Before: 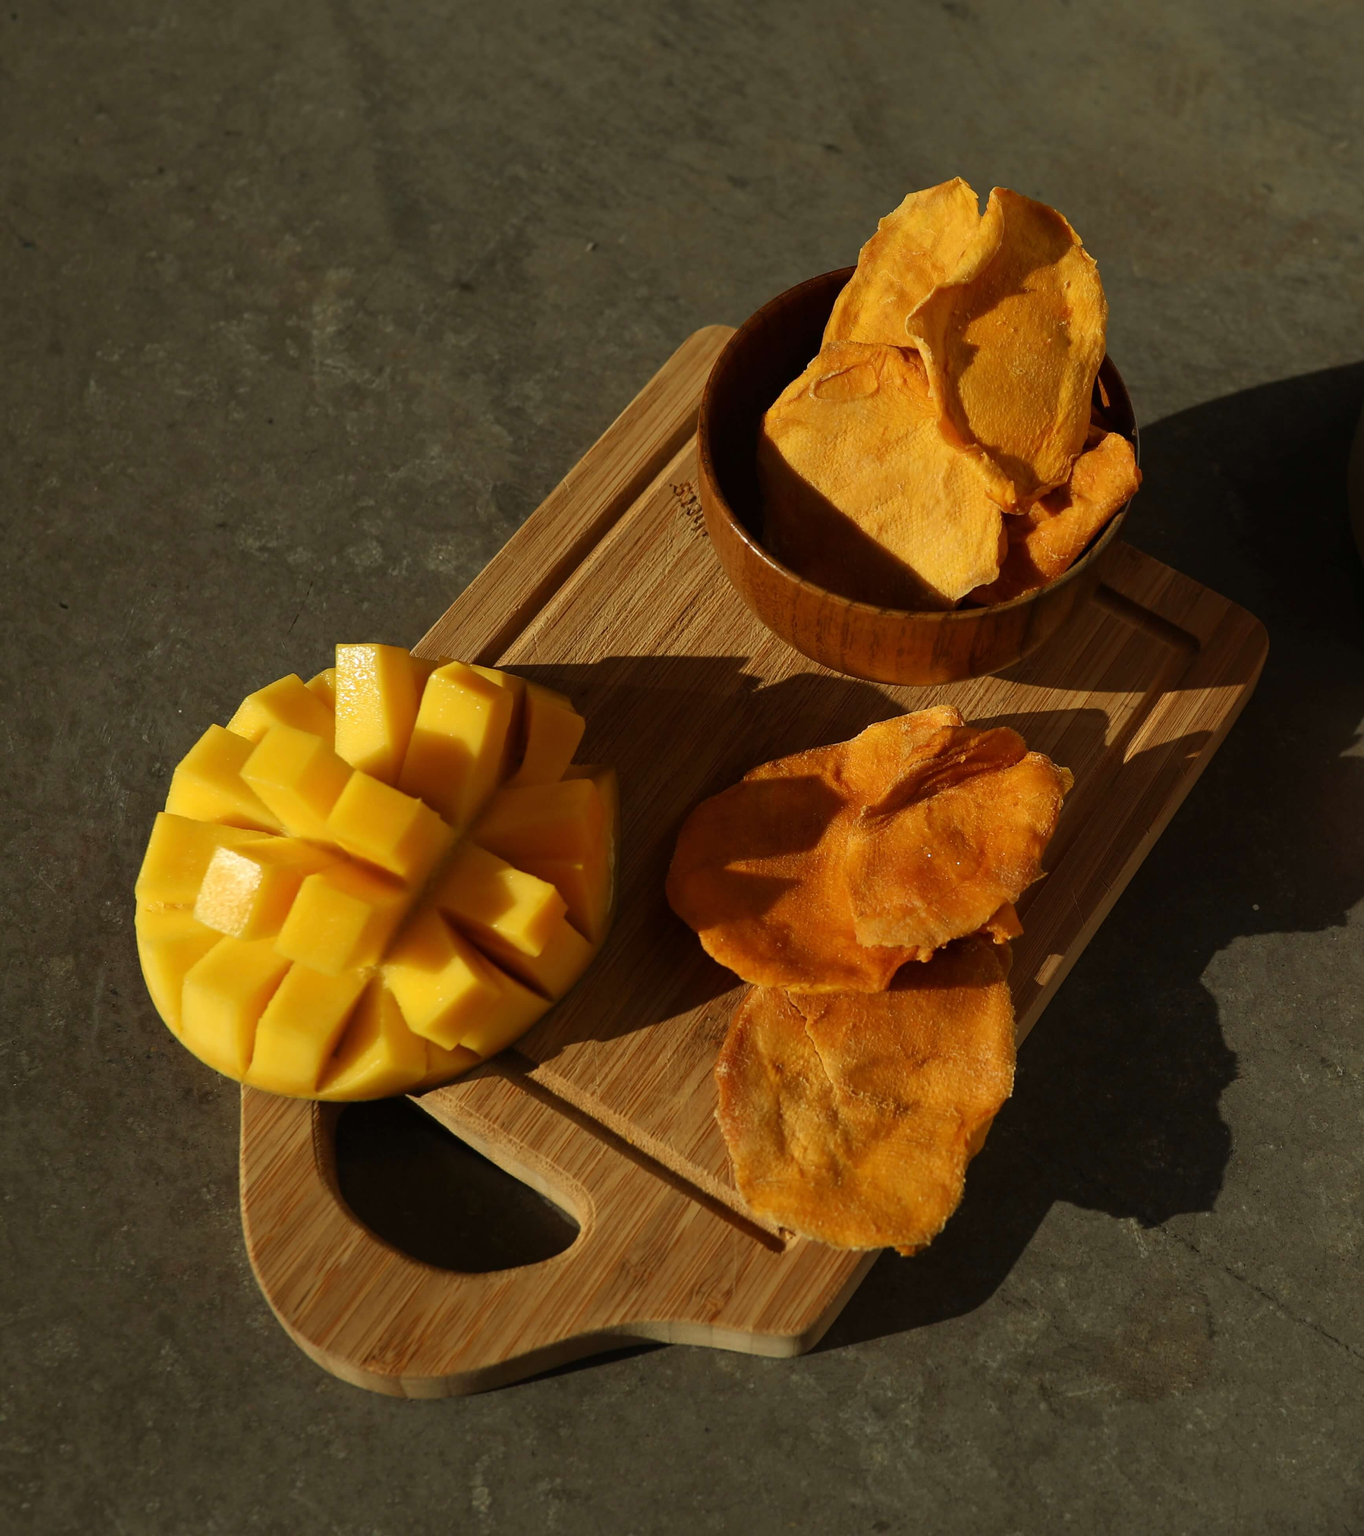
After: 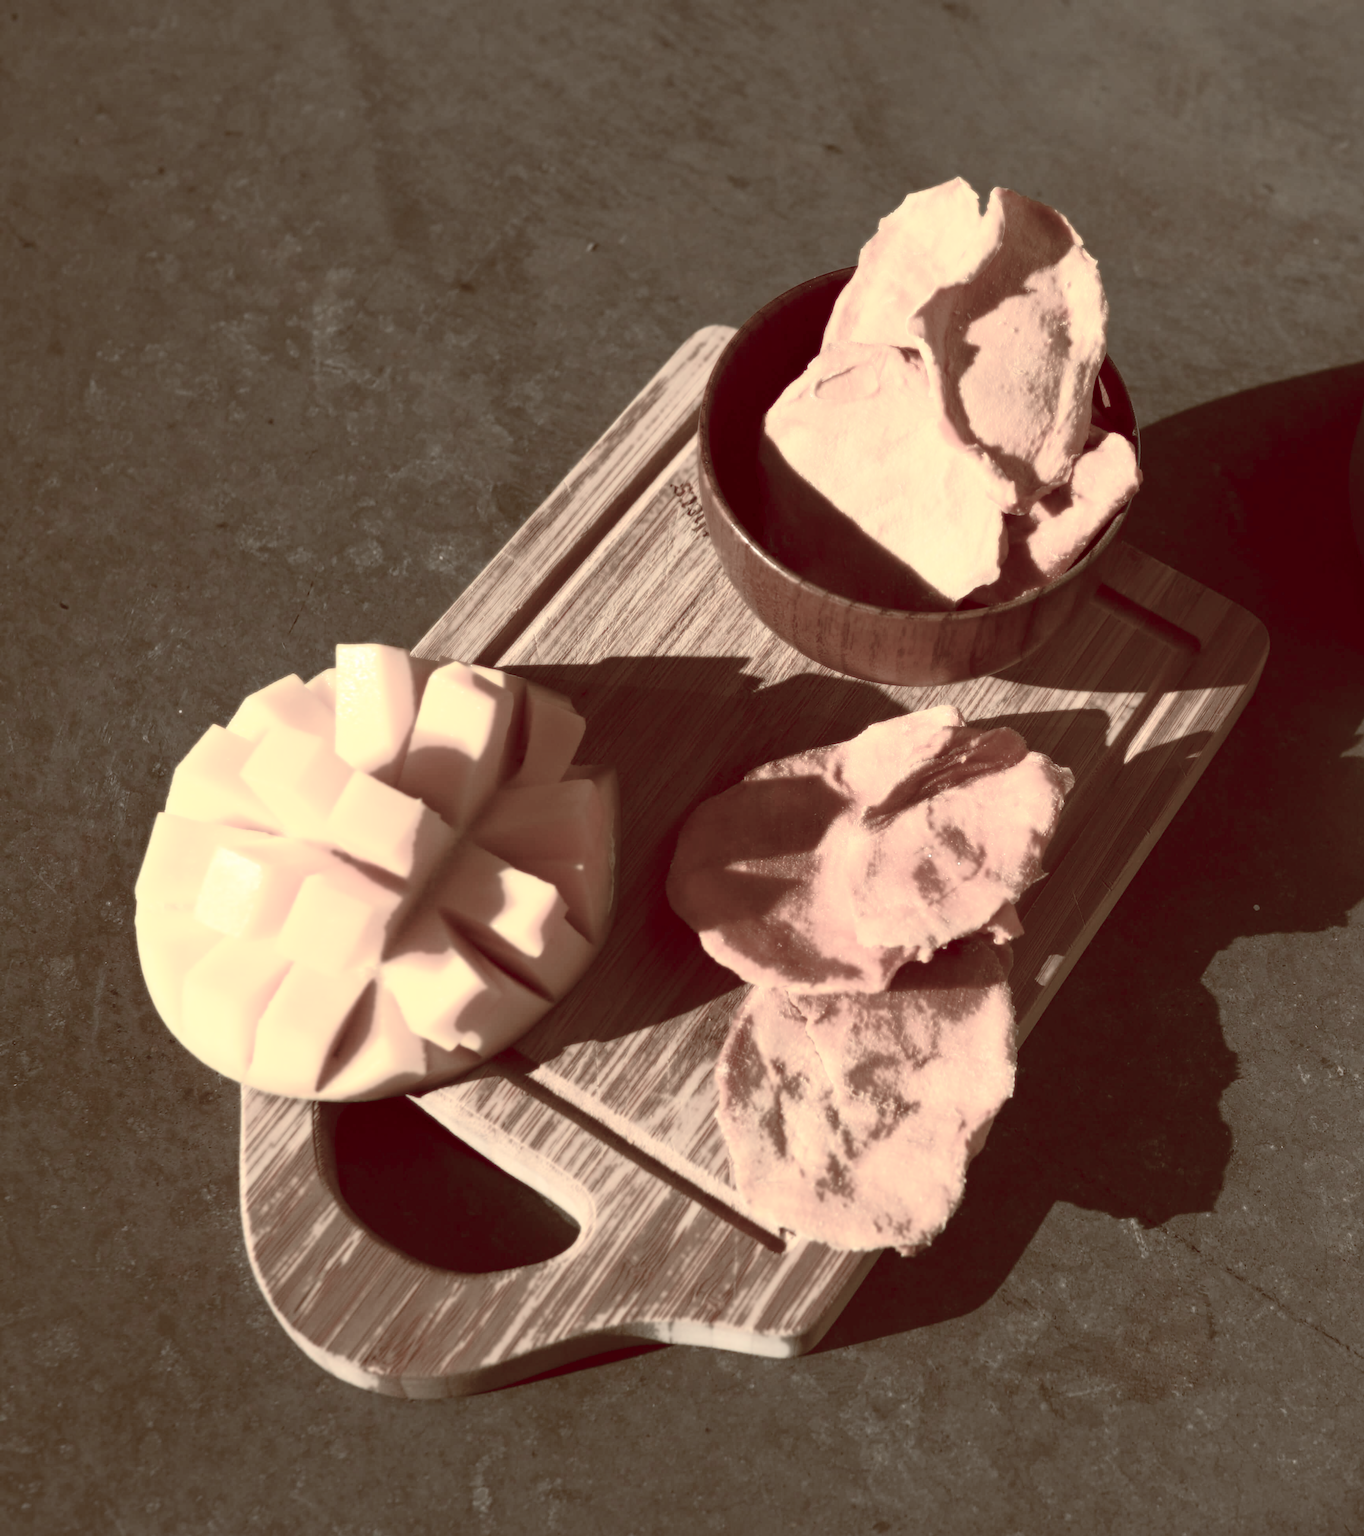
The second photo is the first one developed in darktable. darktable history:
color balance rgb: shadows lift › luminance 1%, shadows lift › chroma 0.2%, shadows lift › hue 20°, power › luminance 1%, power › chroma 0.4%, power › hue 34°, highlights gain › luminance 0.8%, highlights gain › chroma 0.4%, highlights gain › hue 44°, global offset › chroma 0.4%, global offset › hue 34°, white fulcrum 0.08 EV, linear chroma grading › shadows -7%, linear chroma grading › highlights -7%, linear chroma grading › global chroma -10%, linear chroma grading › mid-tones -8%, perceptual saturation grading › global saturation -28%, perceptual saturation grading › highlights -20%, perceptual saturation grading › mid-tones -24%, perceptual saturation grading › shadows -24%, perceptual brilliance grading › global brilliance -1%, perceptual brilliance grading › highlights -1%, perceptual brilliance grading › mid-tones -1%, perceptual brilliance grading › shadows -1%, global vibrance -17%, contrast -6%
exposure: black level correction 0.001, exposure 0.5 EV, compensate exposure bias true, compensate highlight preservation false
bloom: size 0%, threshold 54.82%, strength 8.31%
